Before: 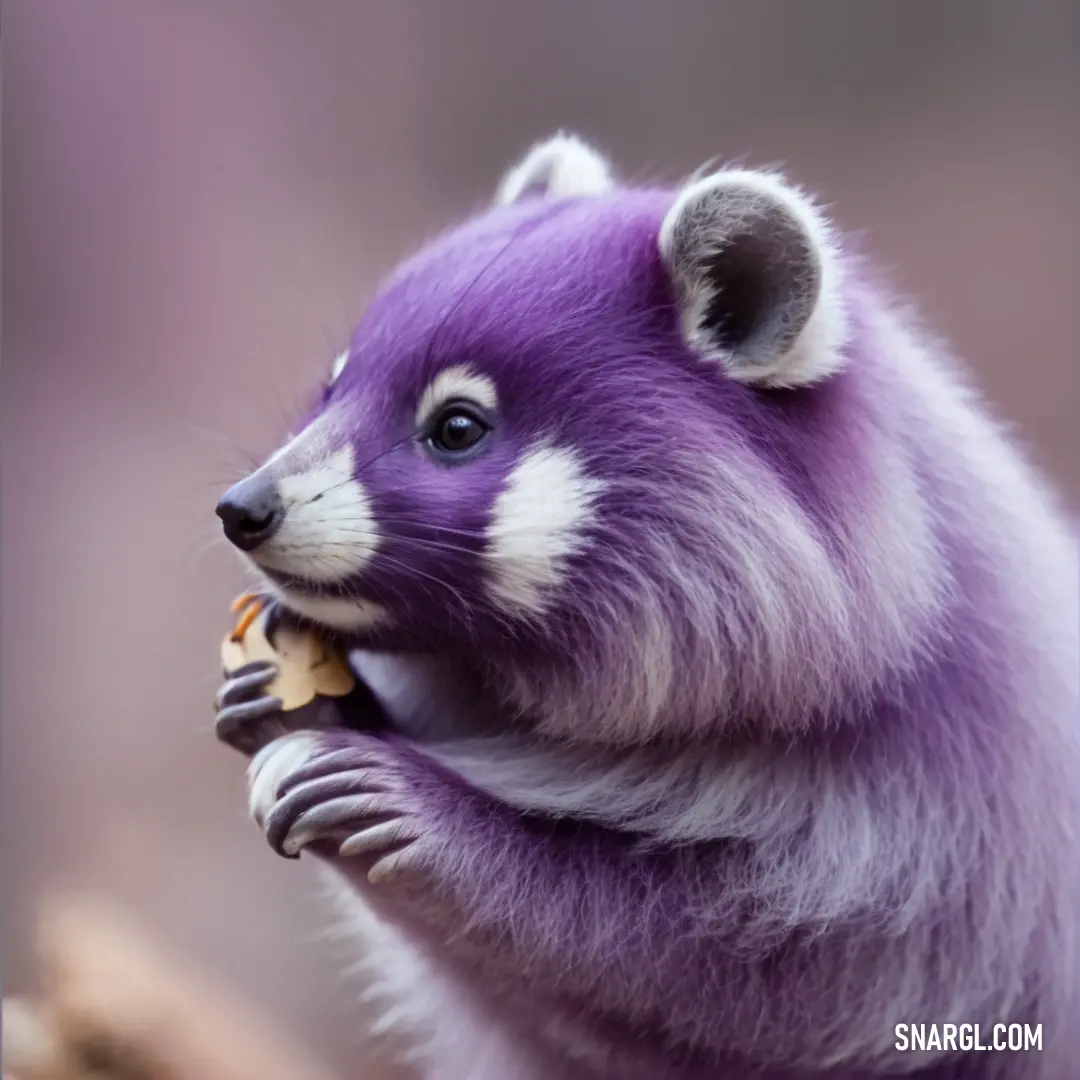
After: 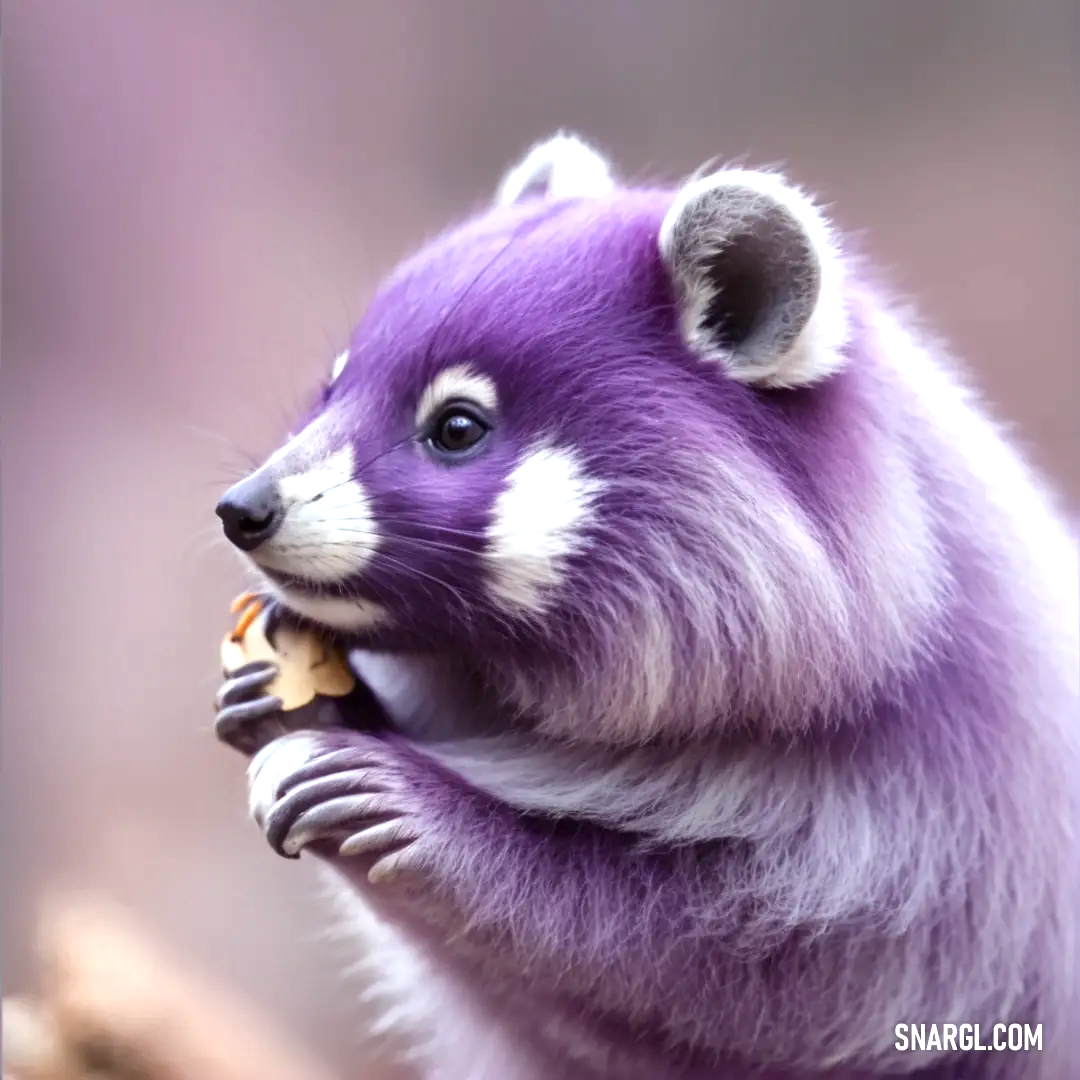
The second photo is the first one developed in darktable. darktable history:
exposure: exposure 0.657 EV, compensate highlight preservation false
tone equalizer: edges refinement/feathering 500, mask exposure compensation -1.57 EV, preserve details no
